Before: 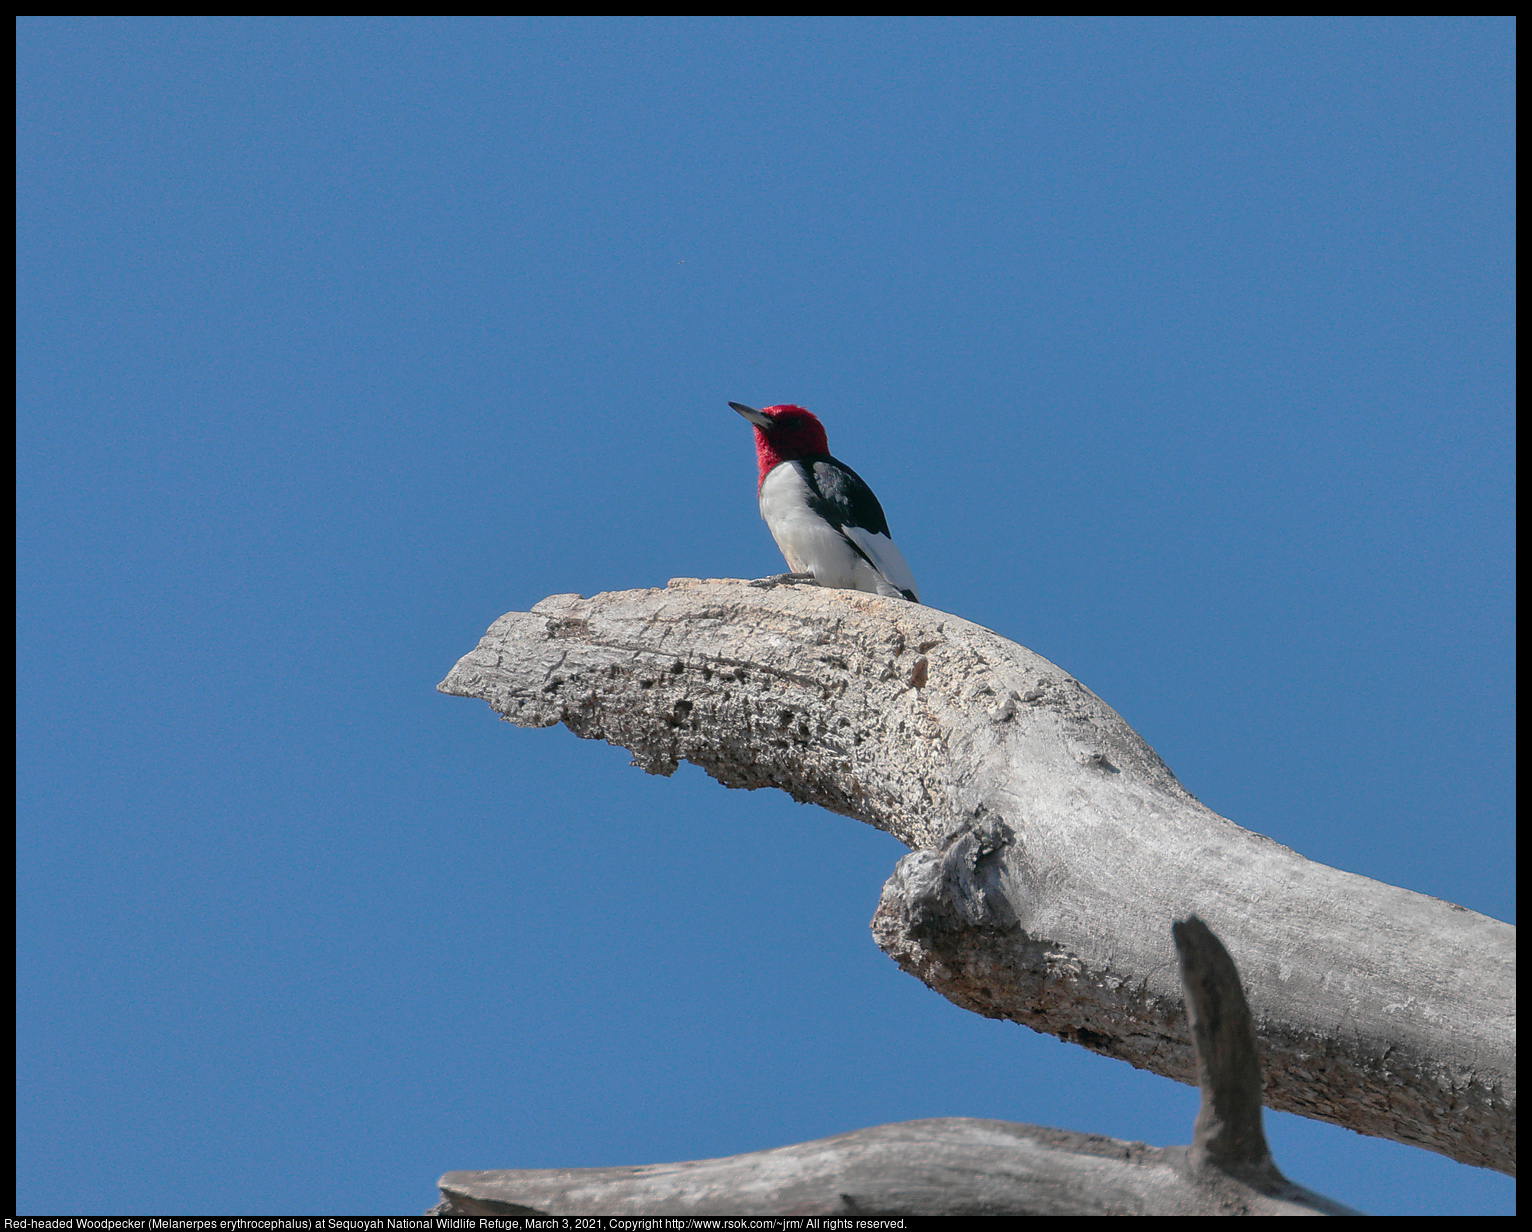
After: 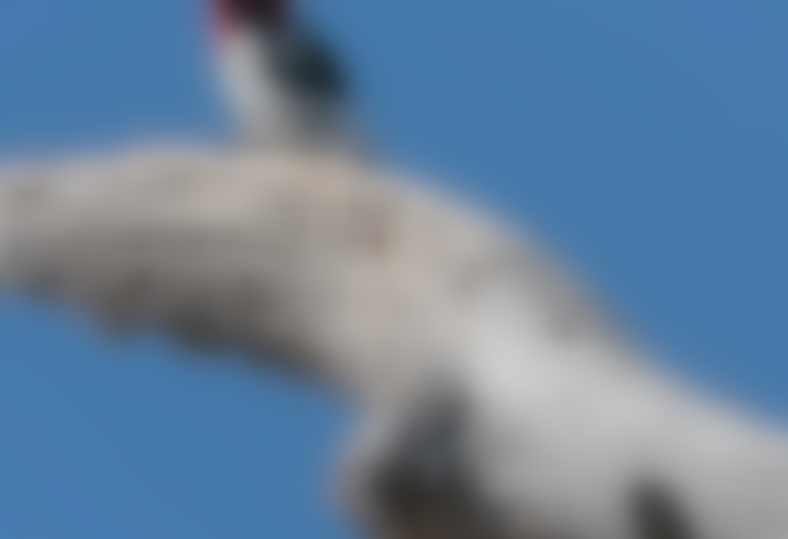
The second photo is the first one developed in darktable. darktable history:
rotate and perspective: lens shift (vertical) 0.048, lens shift (horizontal) -0.024, automatic cropping off
crop: left 35.03%, top 36.625%, right 14.663%, bottom 20.057%
tone equalizer: on, module defaults
lowpass: radius 16, unbound 0
